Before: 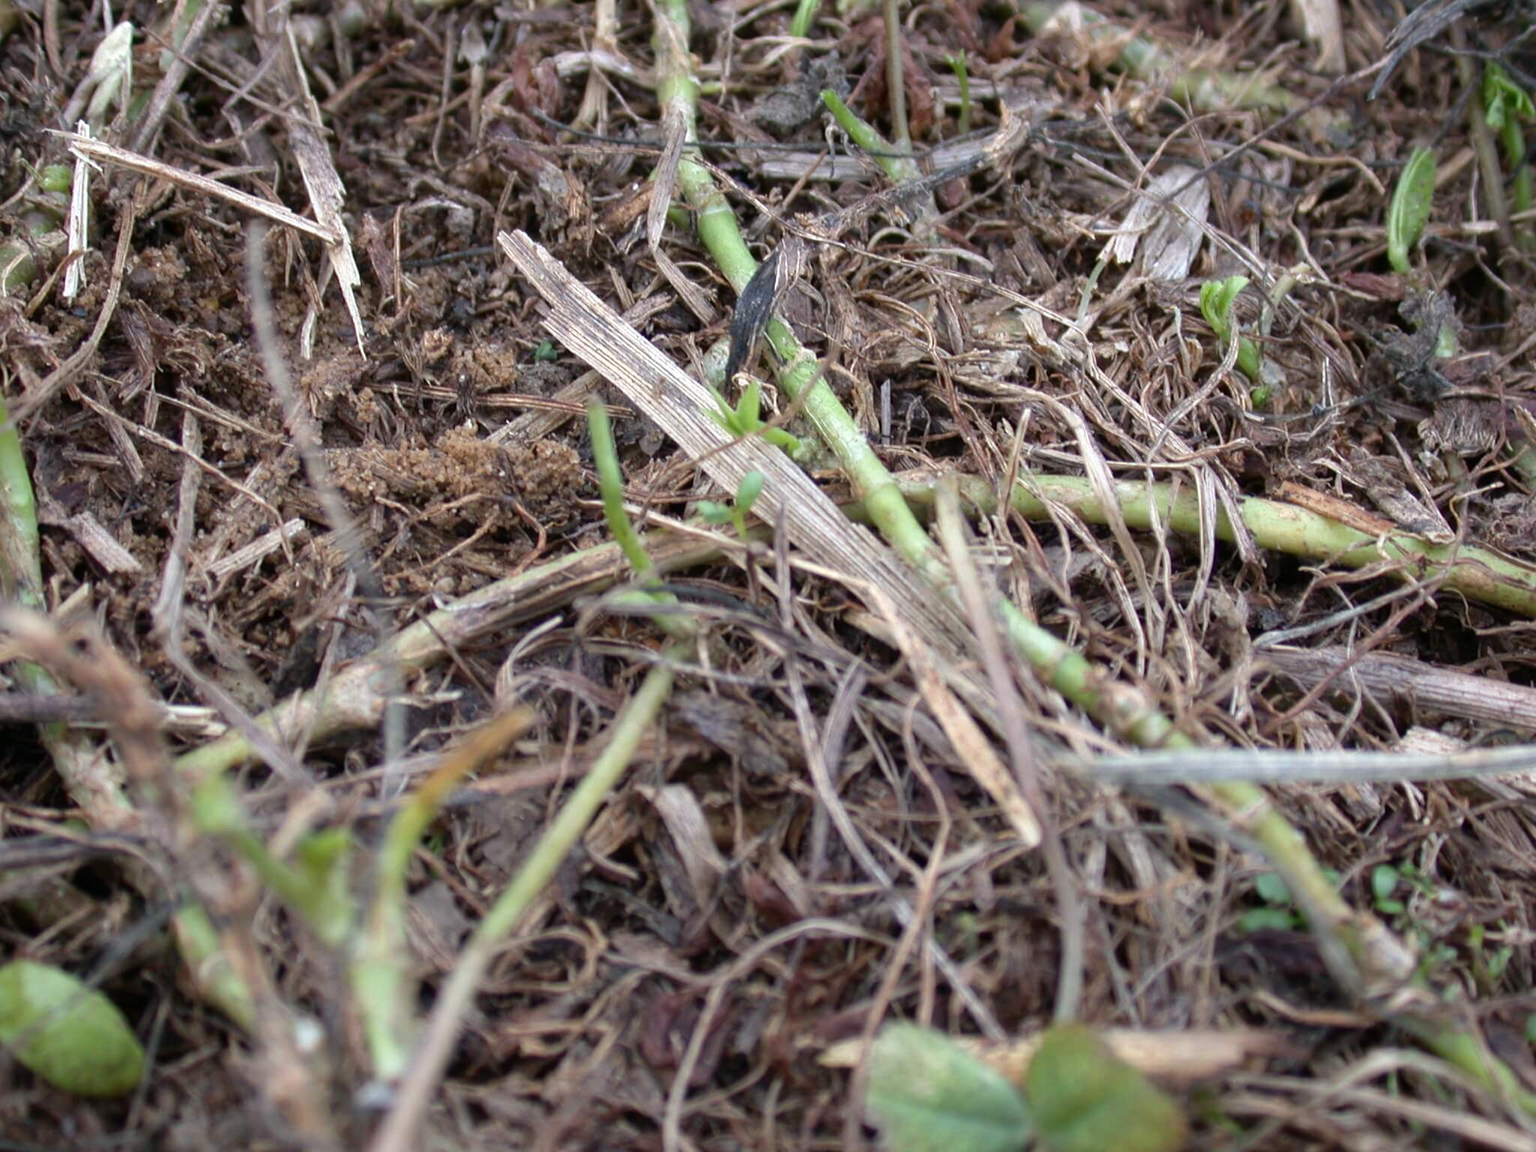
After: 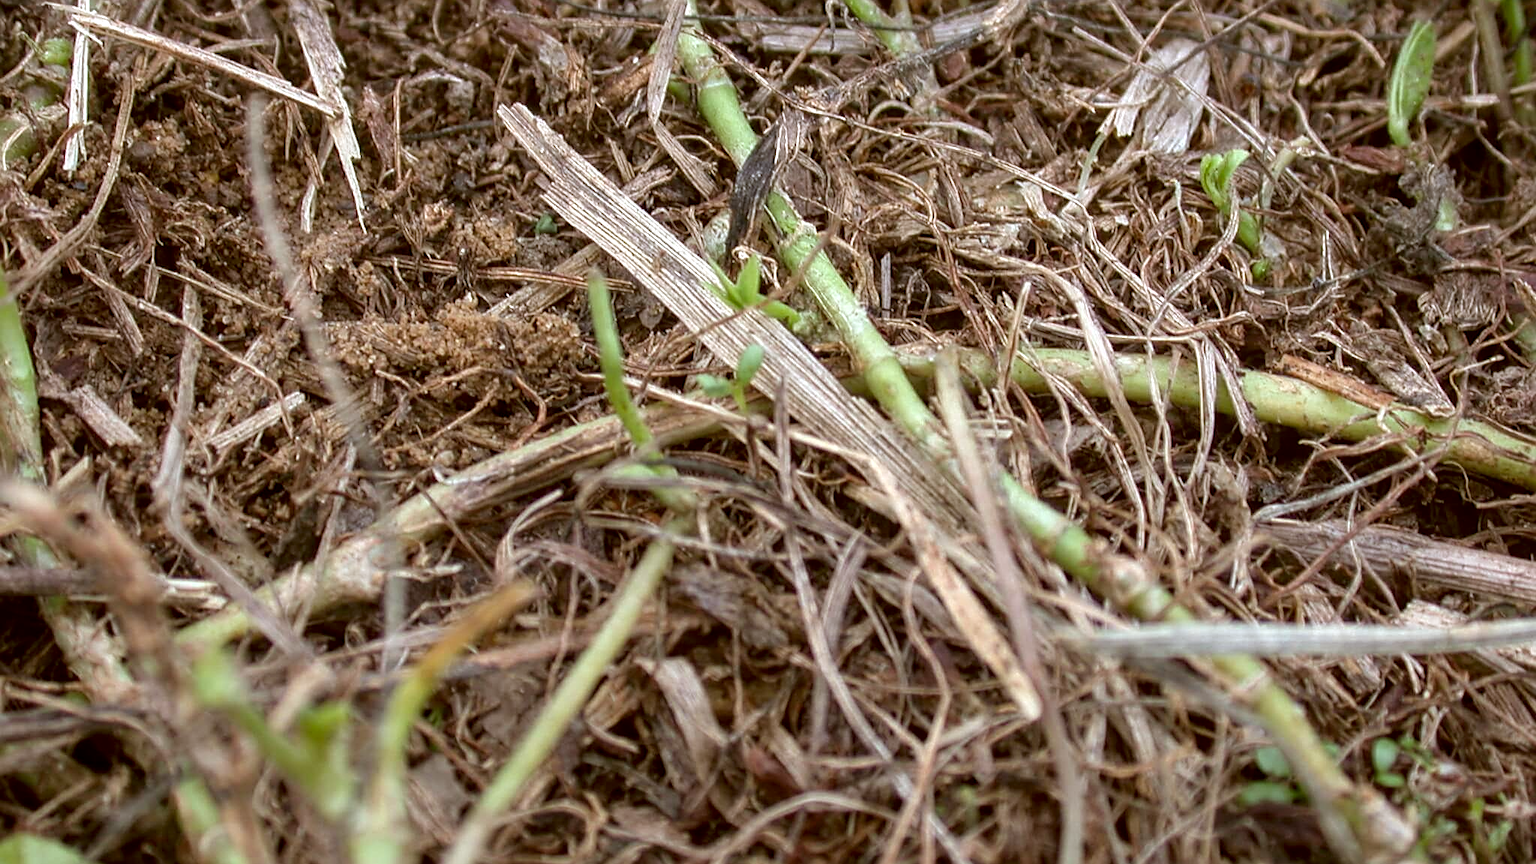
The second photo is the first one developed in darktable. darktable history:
crop: top 11.057%, bottom 13.94%
color correction: highlights a* -0.425, highlights b* 0.154, shadows a* 5.15, shadows b* 20.12
local contrast: on, module defaults
shadows and highlights: shadows 20.95, highlights -81.91, soften with gaussian
sharpen: on, module defaults
